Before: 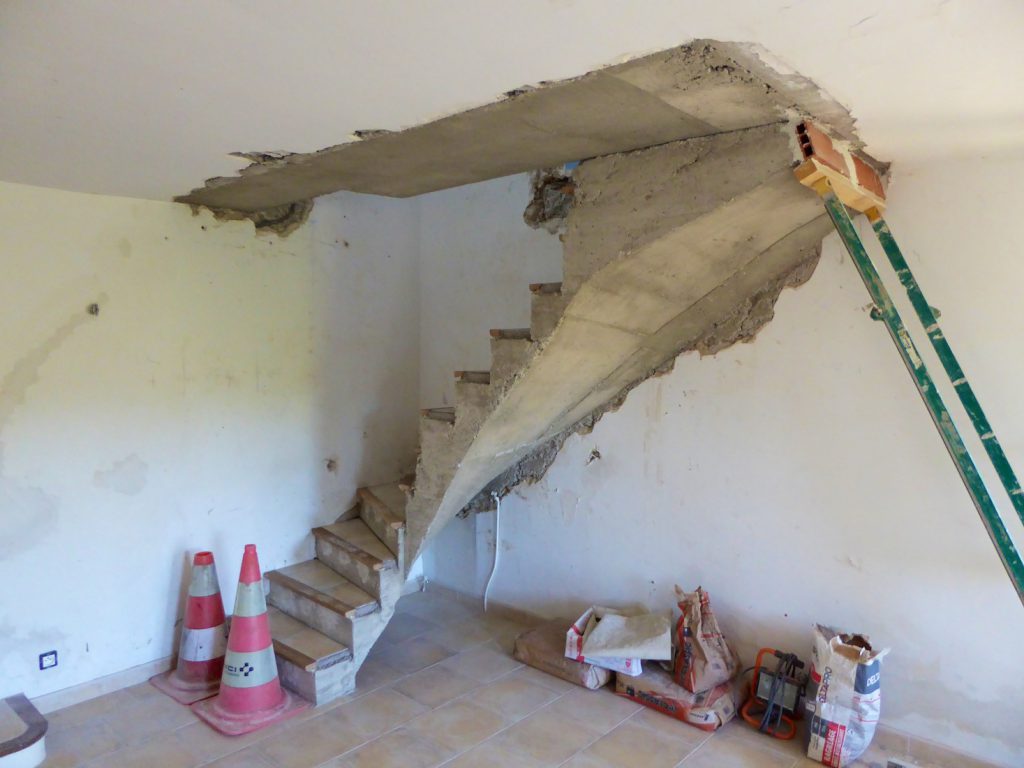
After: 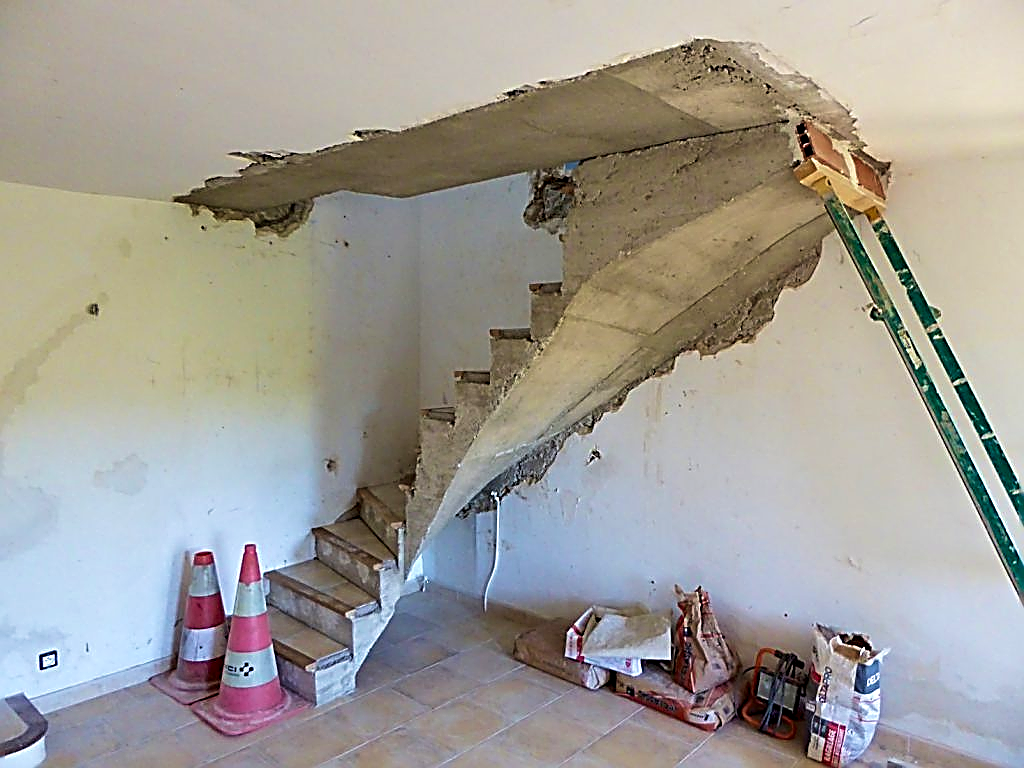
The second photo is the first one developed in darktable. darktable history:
tone equalizer: on, module defaults
sharpen: amount 1.865
velvia: on, module defaults
contrast equalizer: y [[0.524, 0.538, 0.547, 0.548, 0.538, 0.524], [0.5 ×6], [0.5 ×6], [0 ×6], [0 ×6]]
